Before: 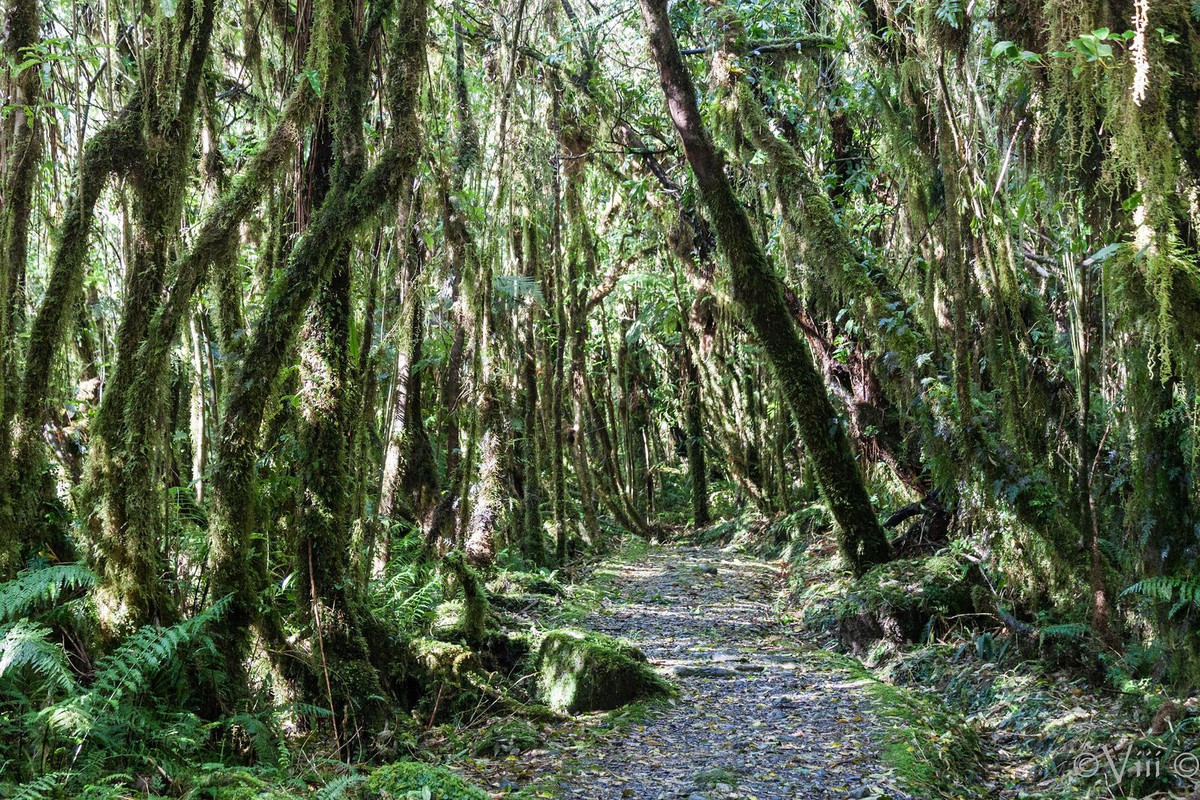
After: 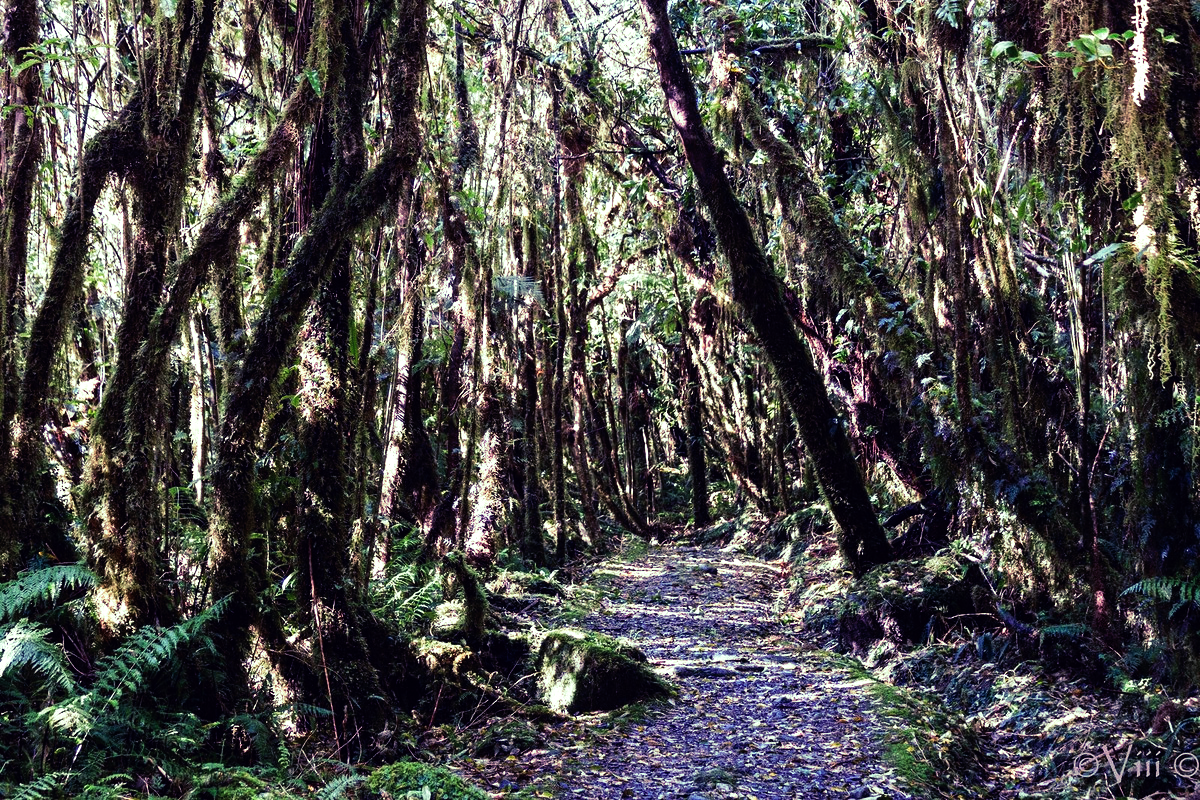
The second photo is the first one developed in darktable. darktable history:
tone curve: curves: ch0 [(0, 0) (0.003, 0.001) (0.011, 0.002) (0.025, 0.002) (0.044, 0.006) (0.069, 0.01) (0.1, 0.017) (0.136, 0.023) (0.177, 0.038) (0.224, 0.066) (0.277, 0.118) (0.335, 0.185) (0.399, 0.264) (0.468, 0.365) (0.543, 0.475) (0.623, 0.606) (0.709, 0.759) (0.801, 0.923) (0.898, 0.999) (1, 1)], preserve colors none
color look up table: target L [84.34, 86.42, 82.74, 78.23, 77.36, 77.55, 69.22, 68.08, 60.23, 41.47, 39.39, 38.21, 17.09, 200.01, 96.96, 84.39, 73.1, 69.47, 70.18, 70.78, 58.17, 56.4, 56.41, 54.58, 46.26, 45.15, 32.41, 12.81, 83.65, 67.43, 62.96, 58.28, 54.43, 54.29, 40.75, 41.17, 45.77, 40.78, 33.6, 28.73, 28.69, 9.947, 79.24, 80.65, 72.5, 59.29, 52.54, 29.31, 4.425], target a [-9.094, -8.614, -12.67, -37.15, -45.33, 0.31, -38.28, -25.23, -31.85, -25.01, -6.179, -5.887, -14.93, 0, -28.84, -4.584, 16.76, 17.88, 15.74, 11.11, 50.19, 52.29, 33.78, 50.97, 26.58, 19.54, 34.38, 18.2, 3.775, 24.65, 44.77, 56.1, 41.82, 55.65, 41.15, 36.54, 44.47, 9.029, 34.36, 36.45, 38.94, 27.39, -28.9, -17.82, -27.93, -7.792, 7.64, 18.81, 7.235], target b [33.14, 0.604, 54.03, 11.43, 47.15, 51.56, 37.26, 15.32, 37.22, 20.48, 22.11, -12.28, 5.419, 0, 18.5, 17.26, 5.412, 41.37, 21.57, 0.403, 7.297, 46.89, 3.822, 34.92, 29.05, 7.174, 34.92, 11.44, -3.695, -25.6, -19.28, -17.93, -13.83, -47.08, -64.91, -48.51, 8.017, -14.13, -16.83, -52.8, -52.86, -35.14, -11.8, -7.653, -1.388, -10.48, -31.84, -40.01, -22.83], num patches 49
